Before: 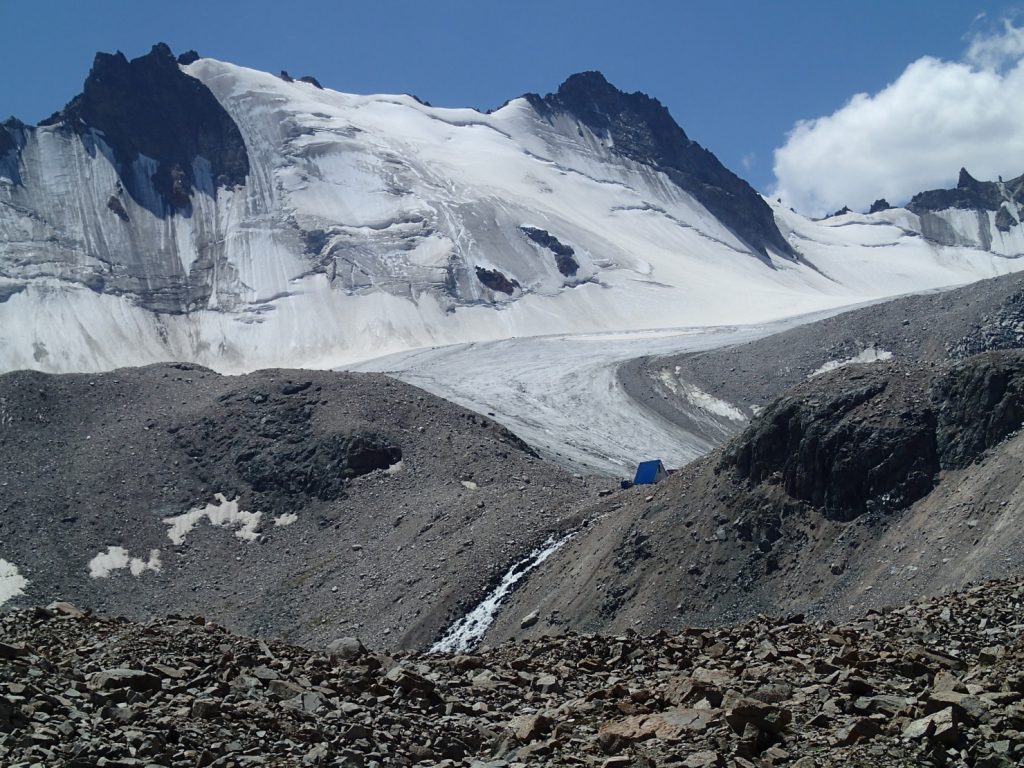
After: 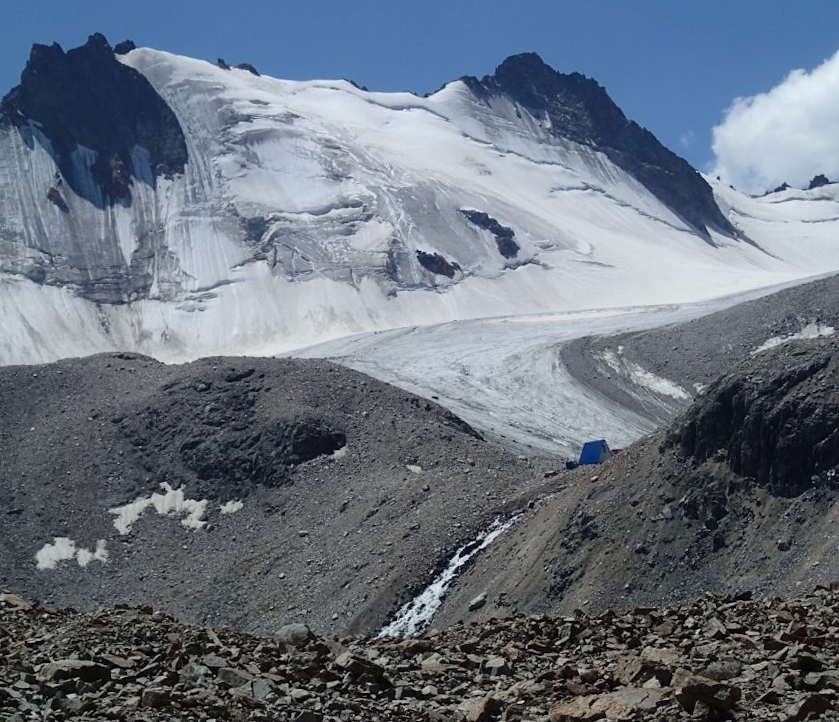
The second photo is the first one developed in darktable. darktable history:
crop and rotate: angle 1.17°, left 4.42%, top 0.969%, right 11.399%, bottom 2.389%
